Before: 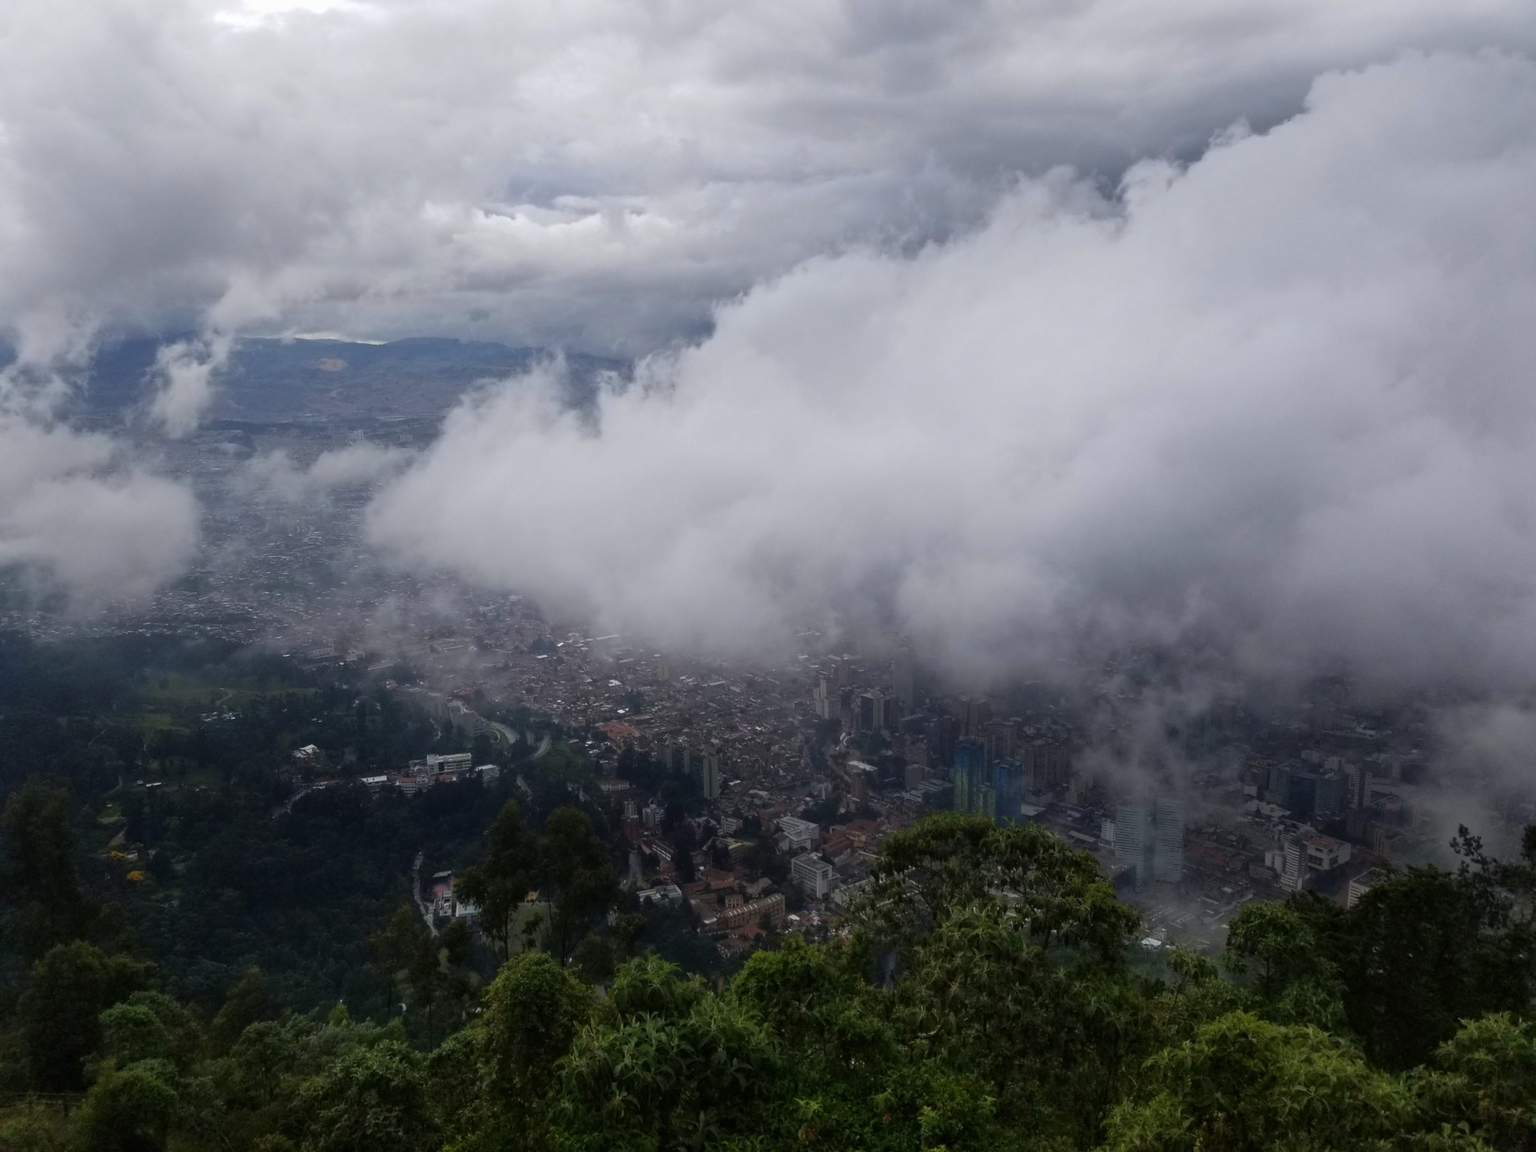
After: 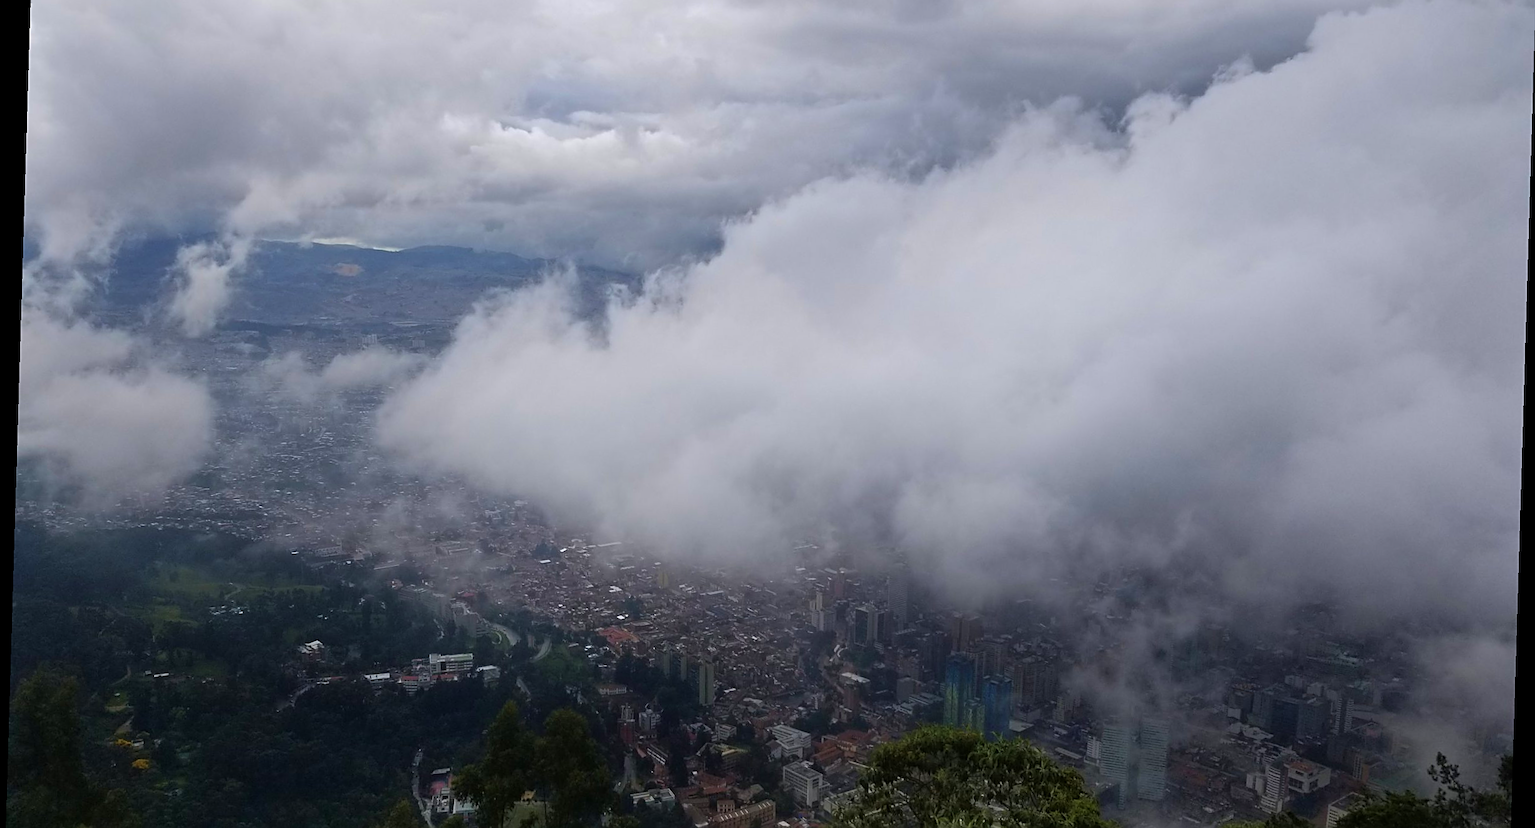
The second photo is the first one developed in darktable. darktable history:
crop and rotate: top 8.293%, bottom 20.996%
sharpen: amount 0.55
rotate and perspective: rotation 1.72°, automatic cropping off
velvia: on, module defaults
